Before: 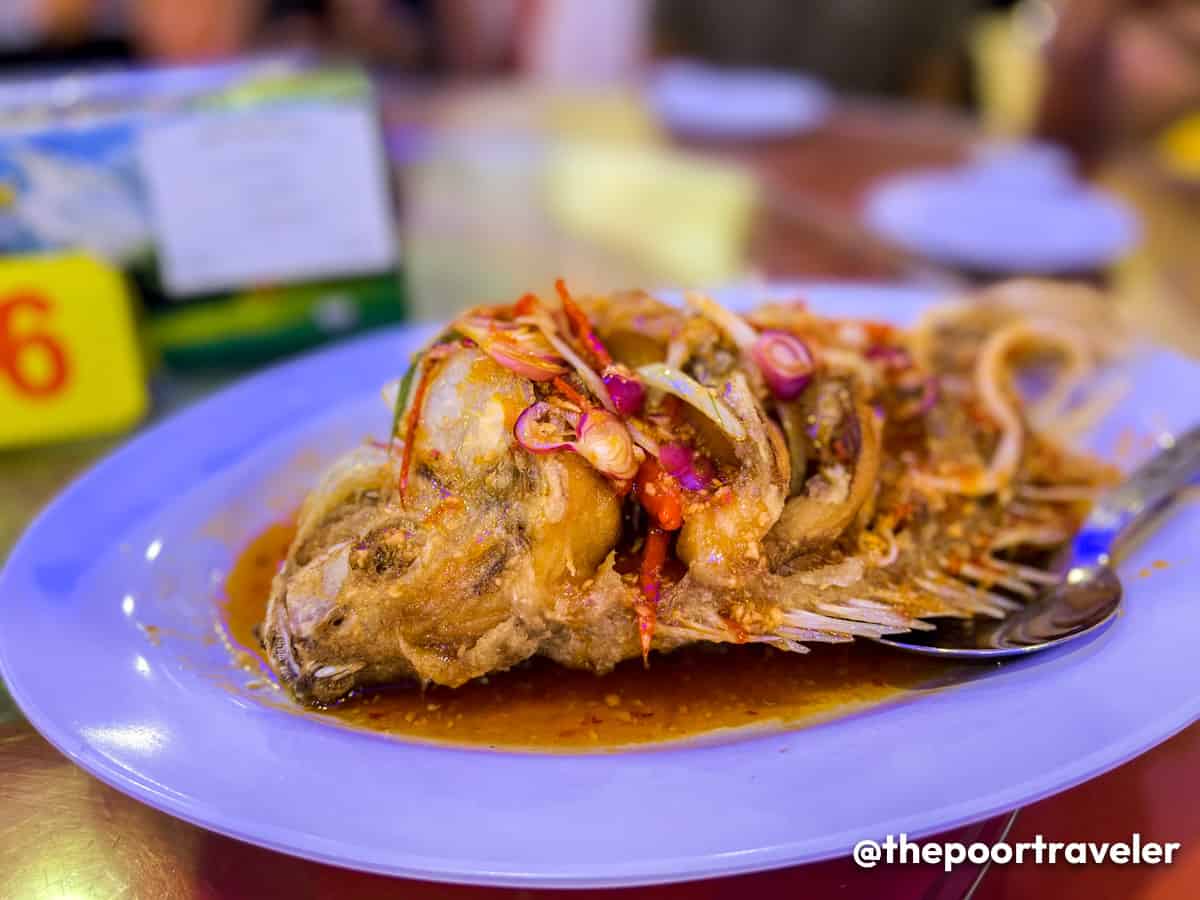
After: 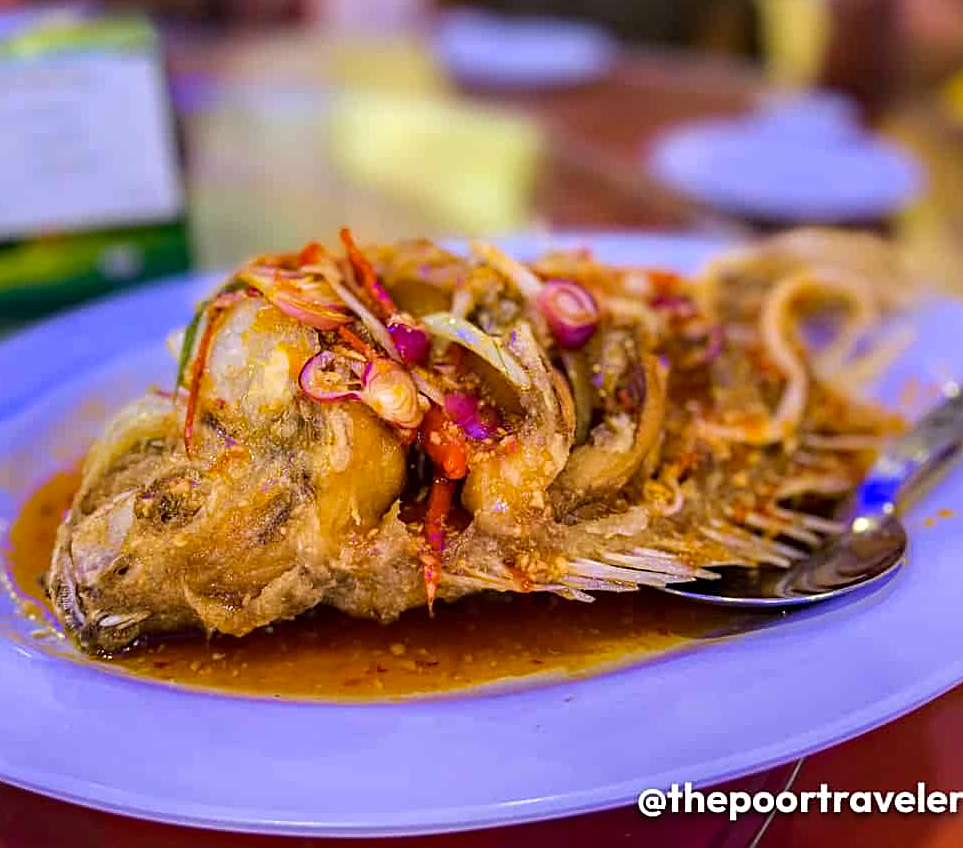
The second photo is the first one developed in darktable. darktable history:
crop and rotate: left 17.999%, top 5.724%, right 1.731%
haze removal: strength 0.247, distance 0.243, compatibility mode true, adaptive false
sharpen: on, module defaults
